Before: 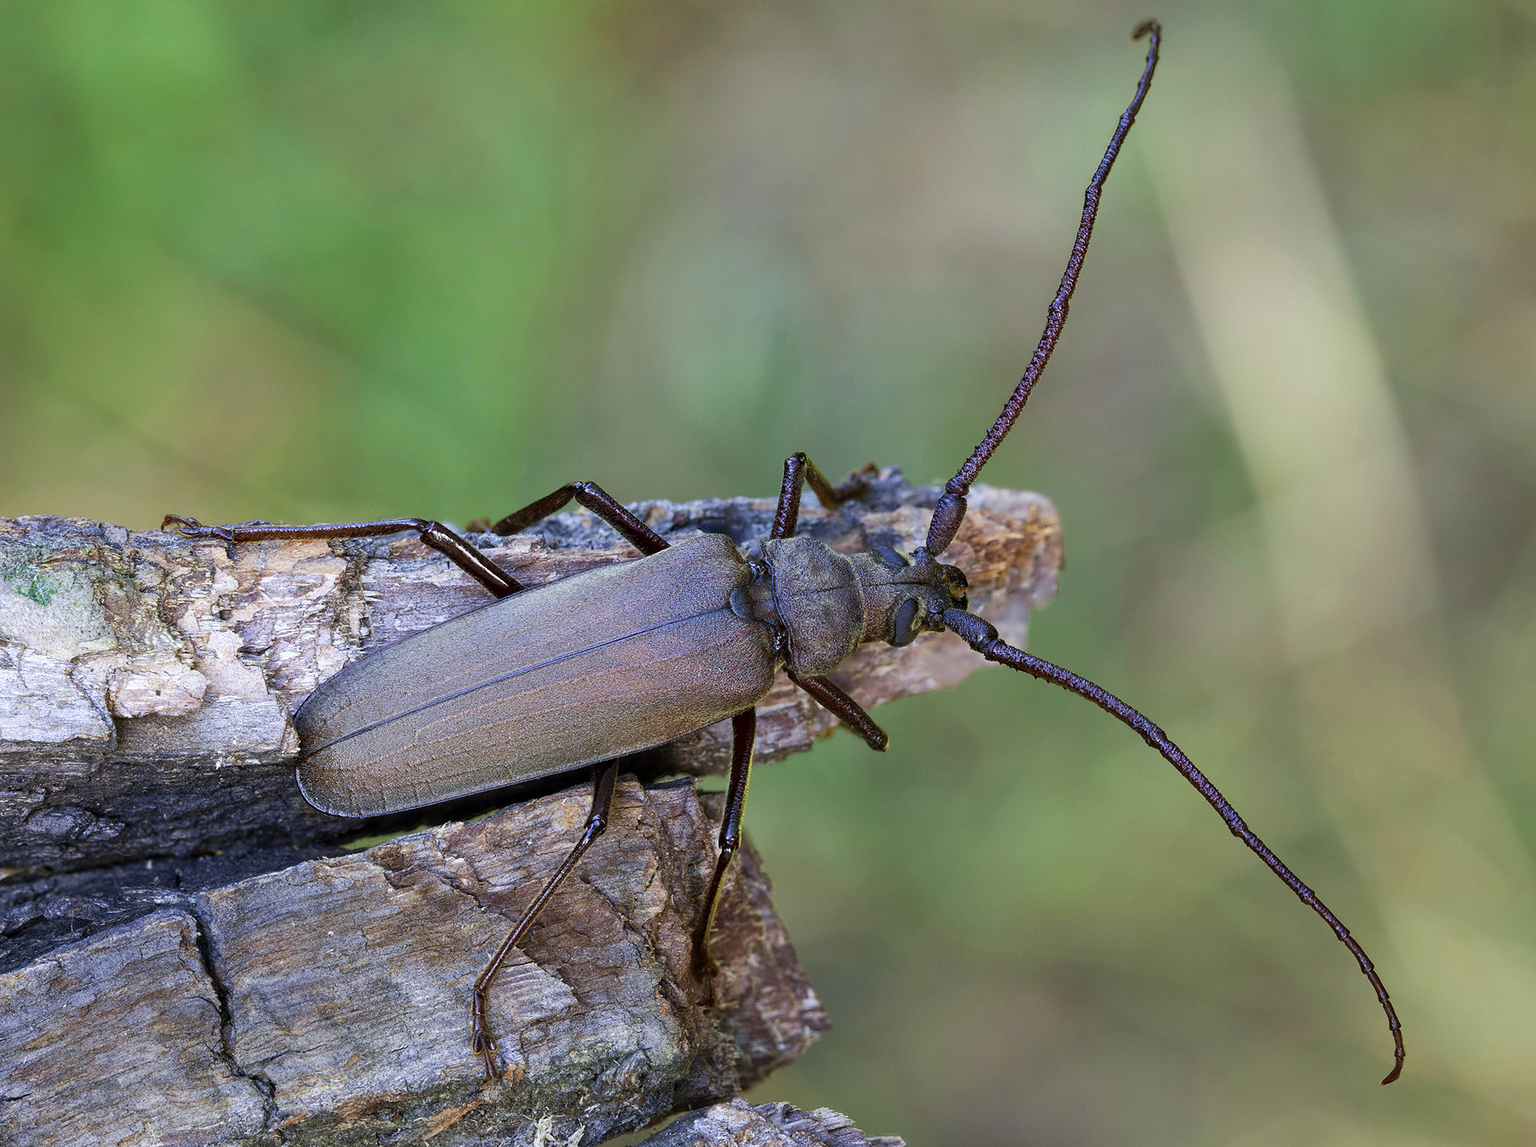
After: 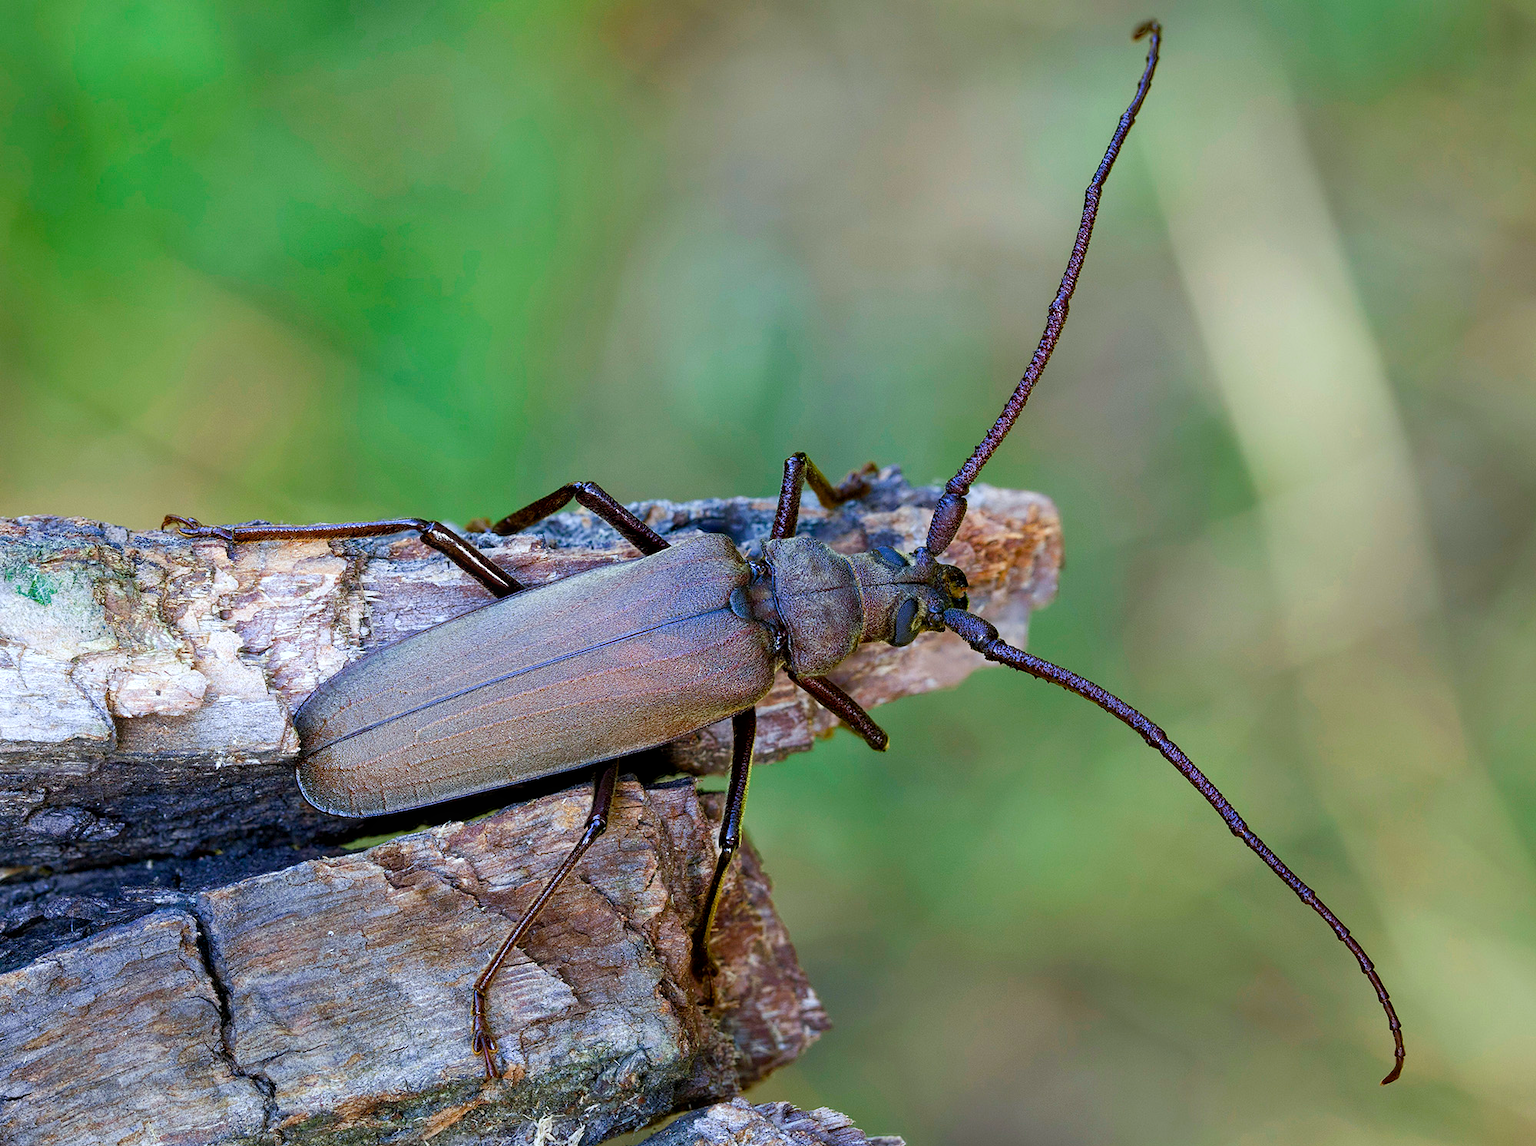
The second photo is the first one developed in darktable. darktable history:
exposure: black level correction 0.002, exposure 0.15 EV, compensate highlight preservation false
color balance rgb: perceptual saturation grading › global saturation 20%, perceptual saturation grading › highlights -25%, perceptual saturation grading › shadows 25%
bloom: size 9%, threshold 100%, strength 7%
white balance: red 0.978, blue 0.999
